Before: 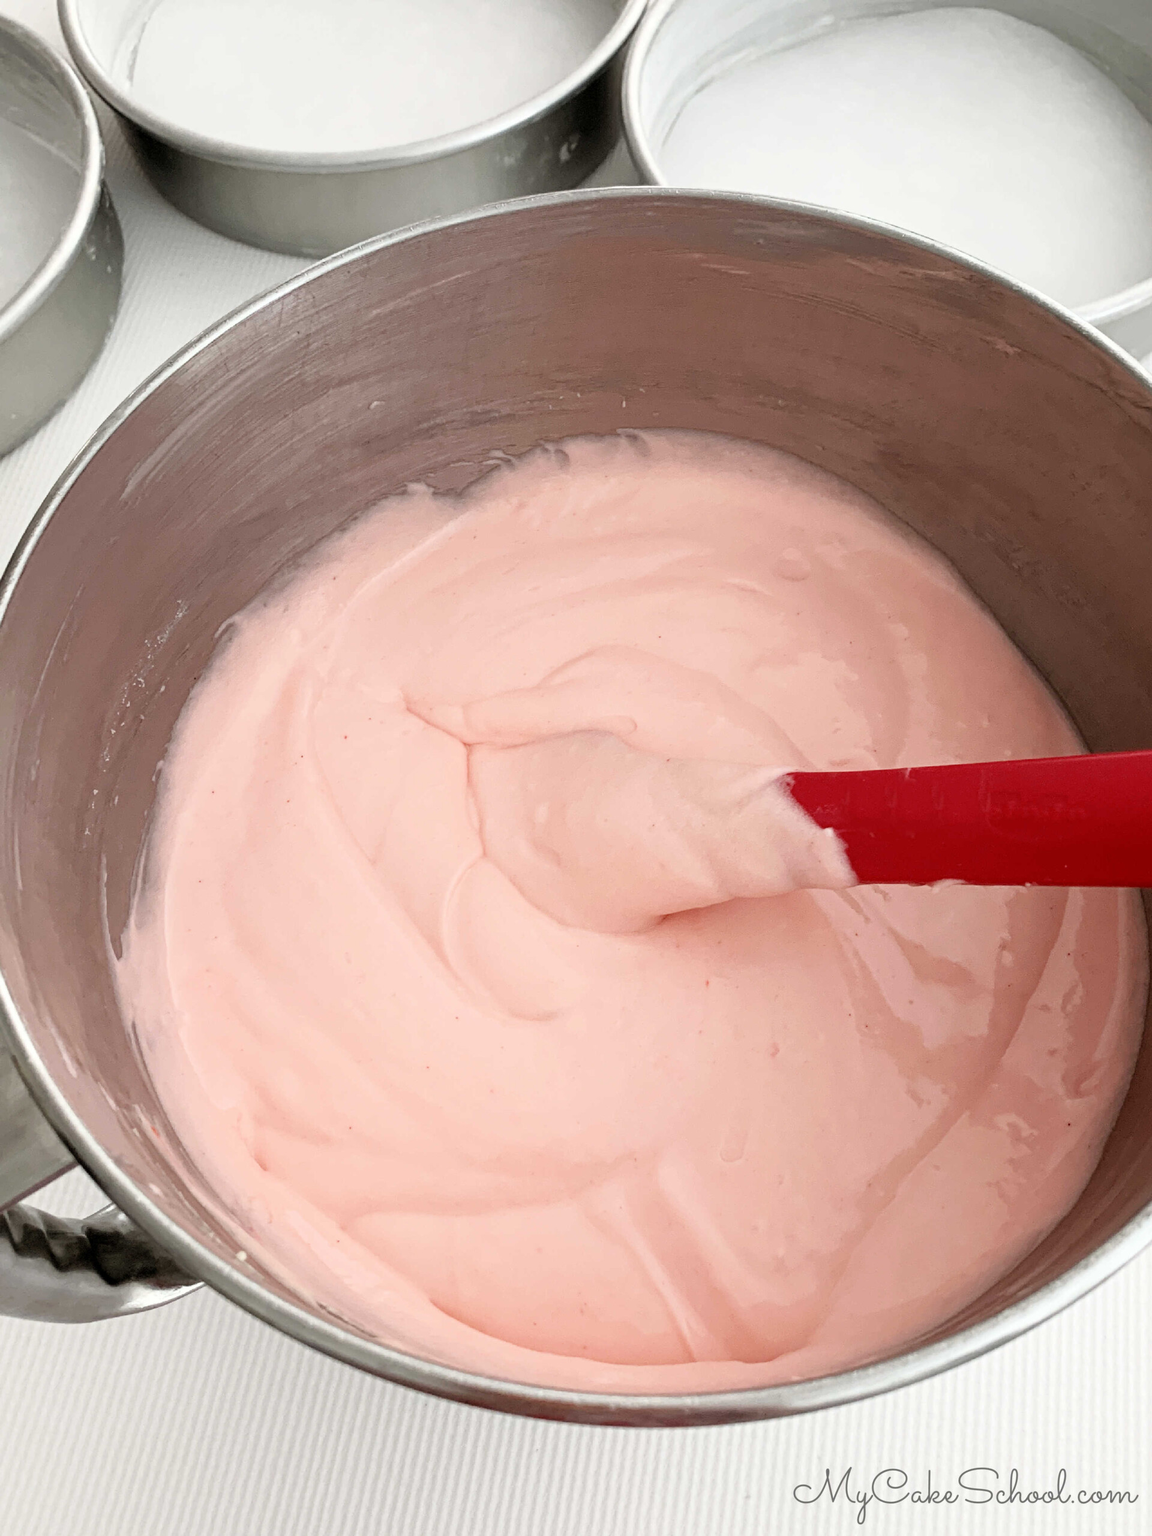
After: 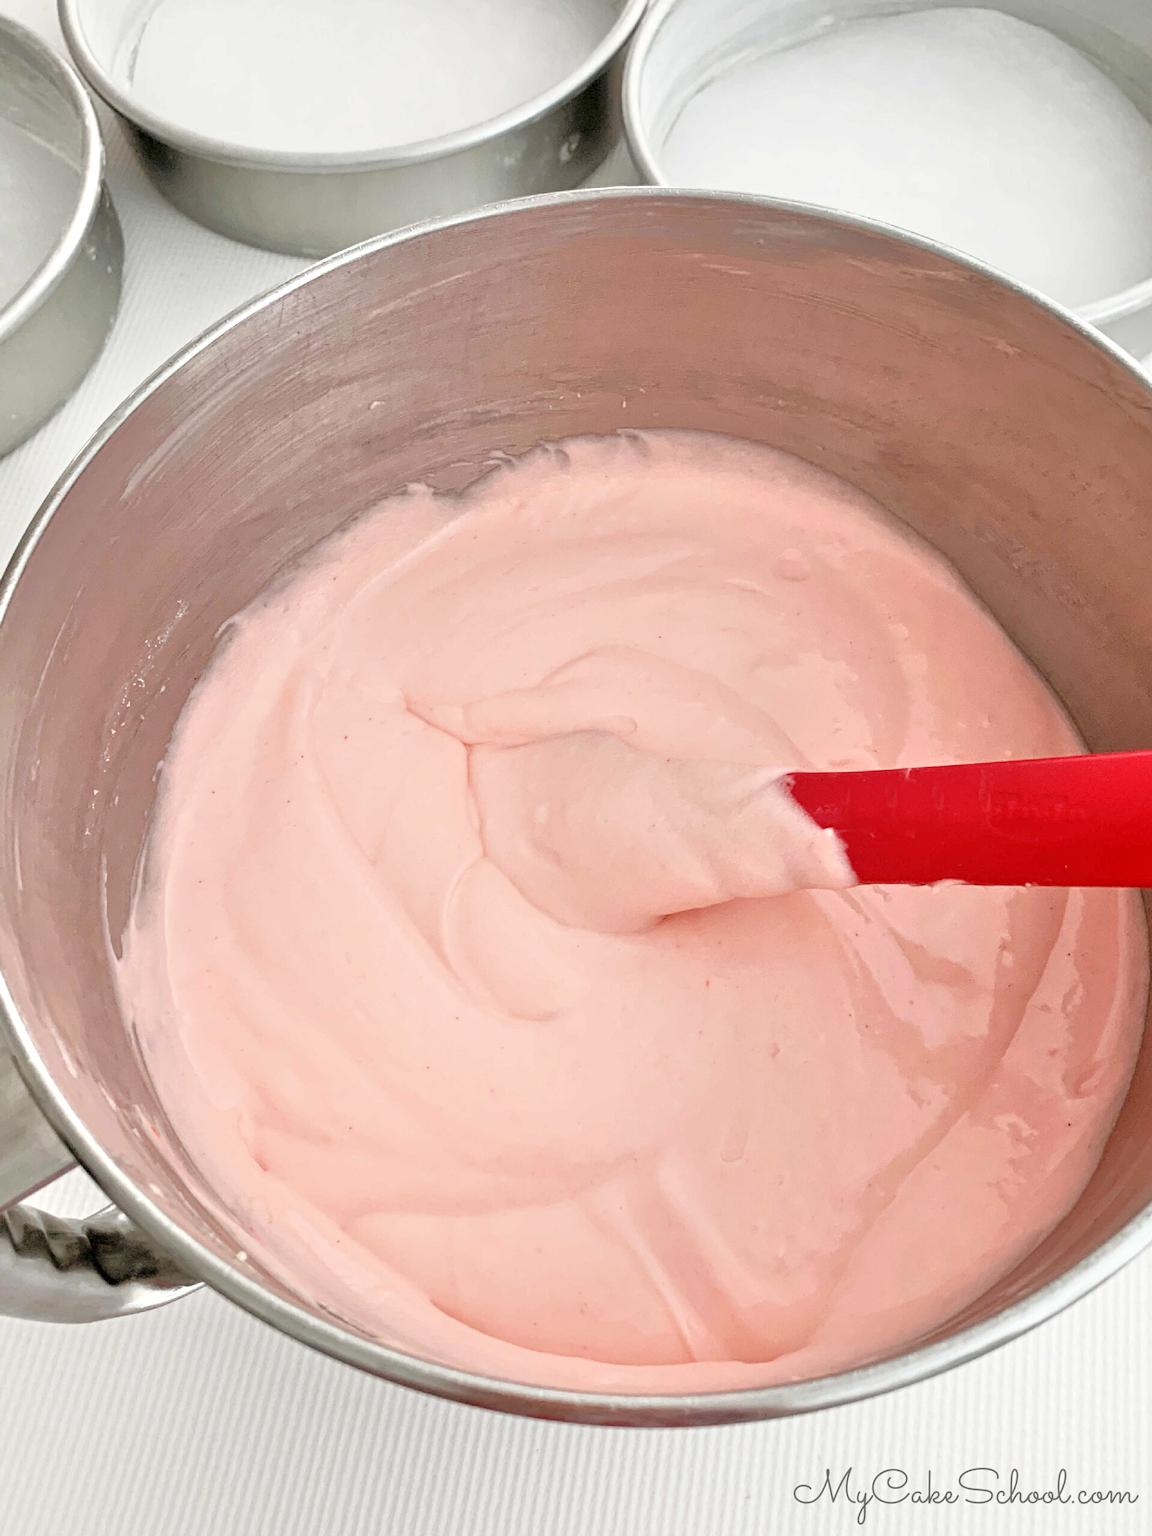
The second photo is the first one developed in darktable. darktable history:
tone equalizer: -8 EV 1.96 EV, -7 EV 1.99 EV, -6 EV 1.98 EV, -5 EV 1.98 EV, -4 EV 1.96 EV, -3 EV 1.49 EV, -2 EV 0.998 EV, -1 EV 0.492 EV
